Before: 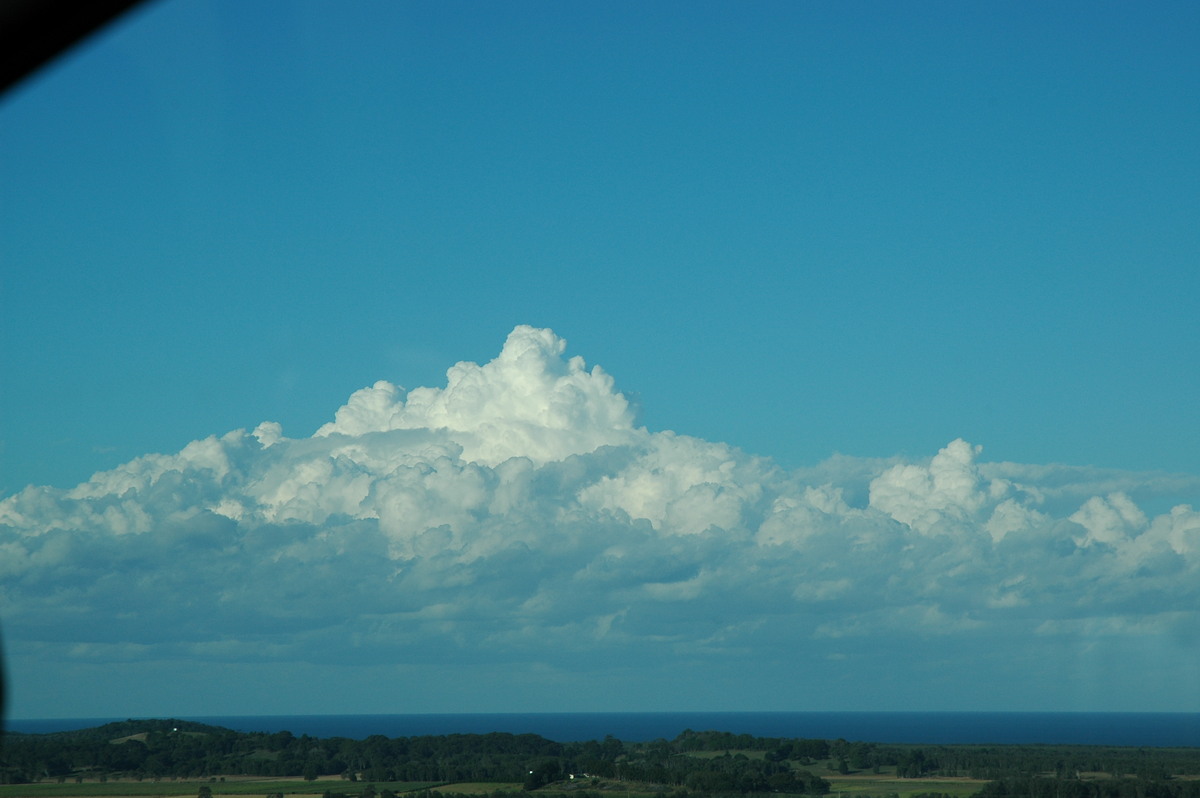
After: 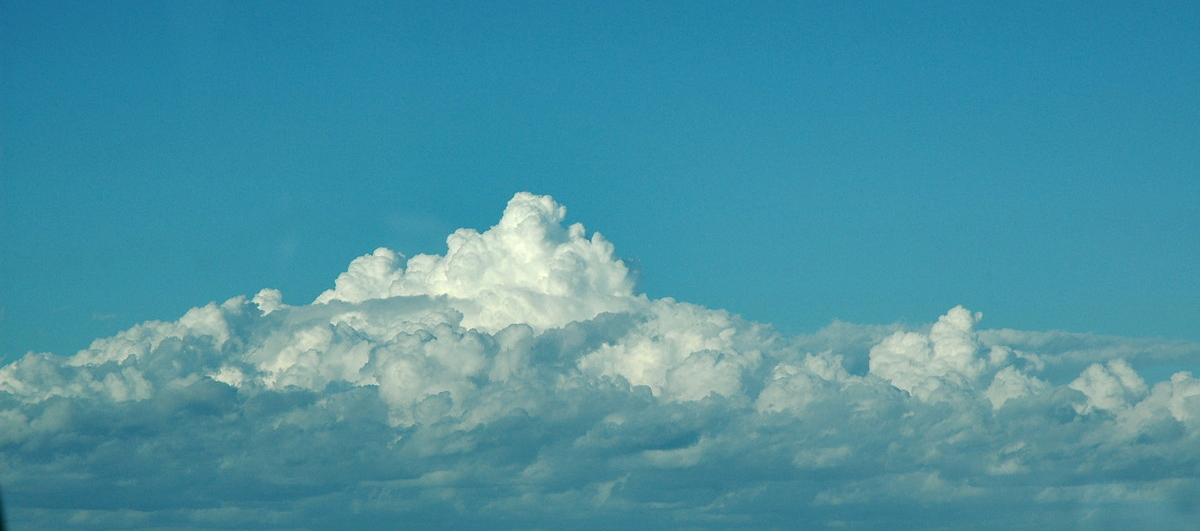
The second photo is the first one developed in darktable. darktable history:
crop: top 16.679%, bottom 16.761%
contrast equalizer: octaves 7, y [[0.6 ×6], [0.55 ×6], [0 ×6], [0 ×6], [0 ×6]]
